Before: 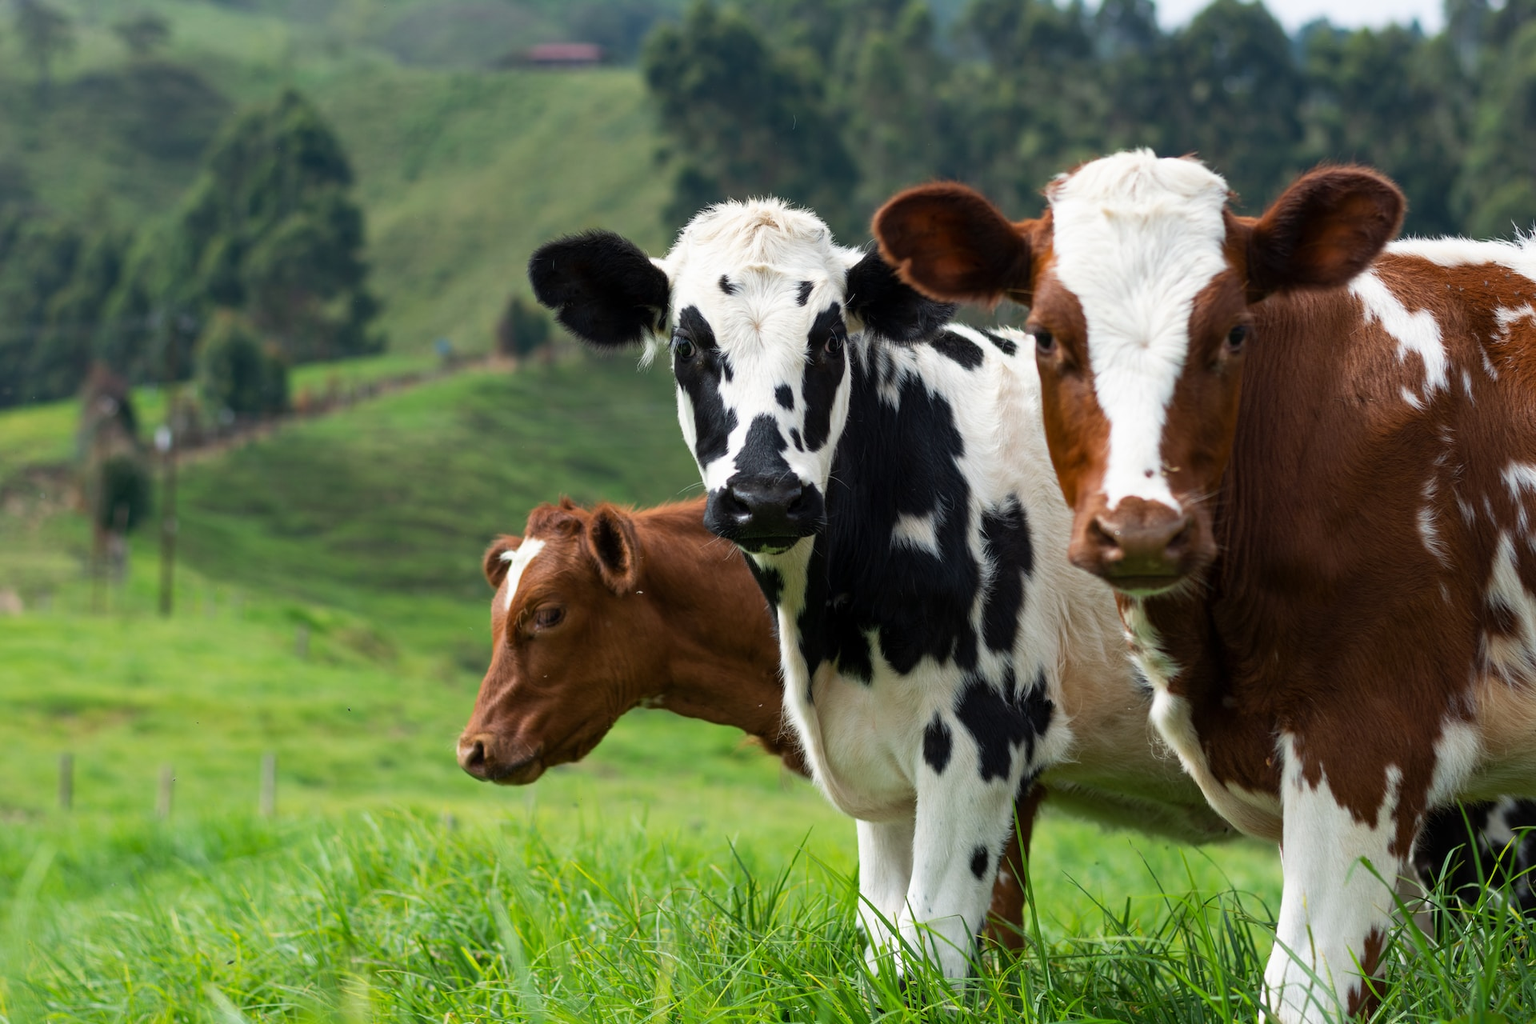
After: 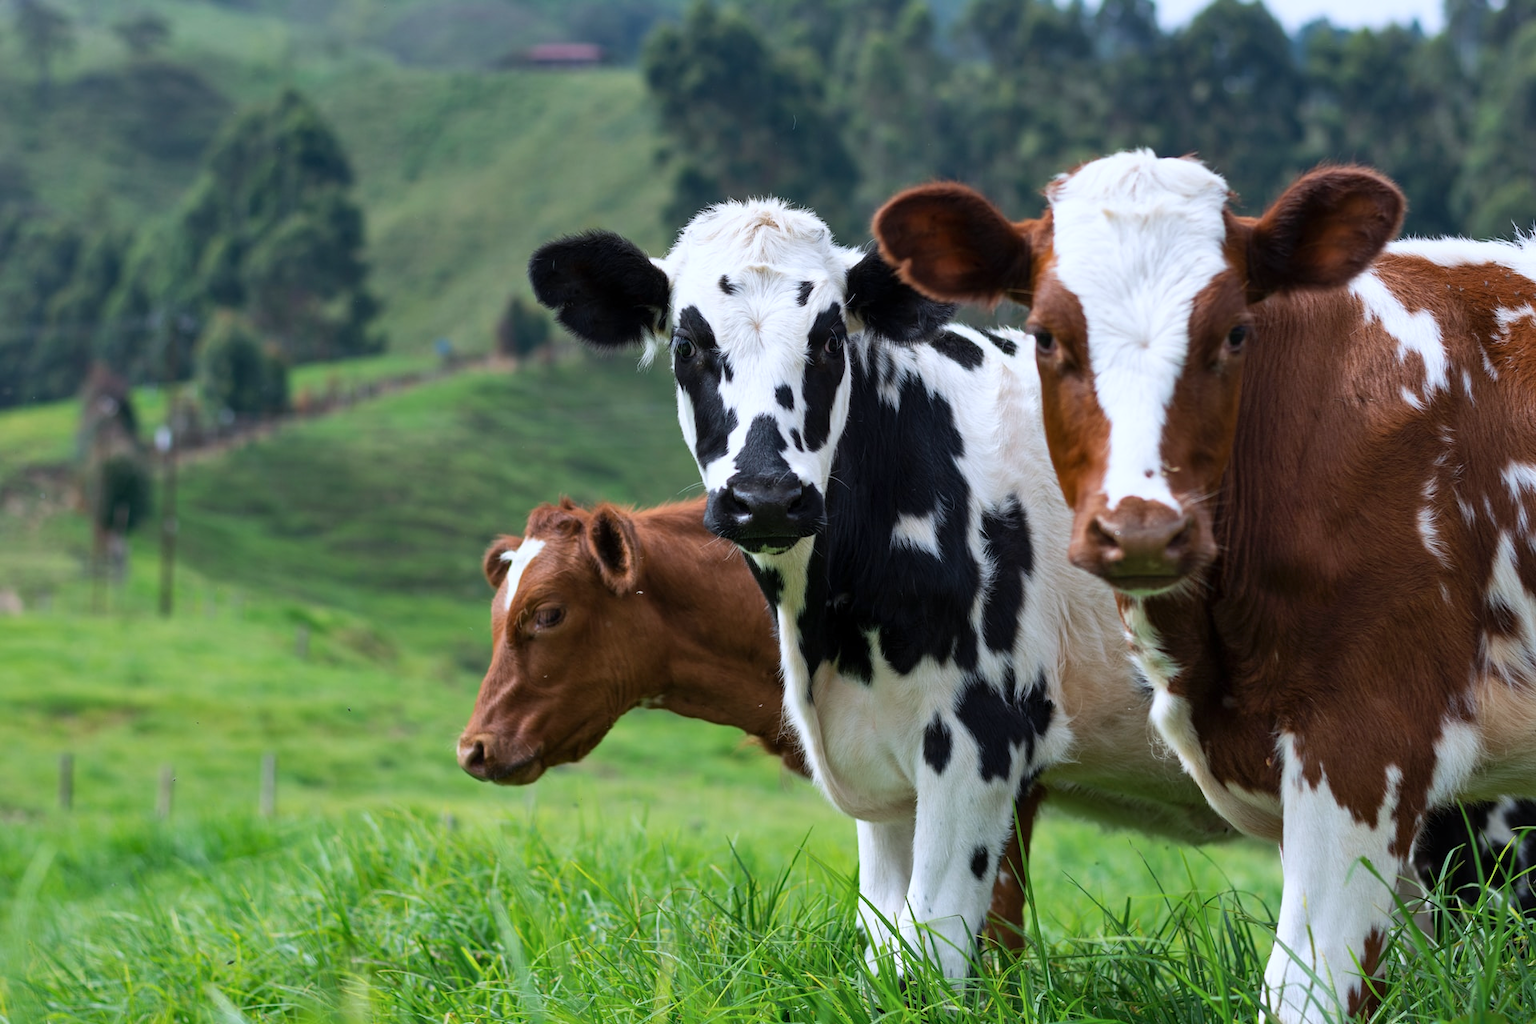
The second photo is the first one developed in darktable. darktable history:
shadows and highlights: soften with gaussian
color calibration: illuminant as shot in camera, x 0.366, y 0.378, temperature 4425.85 K
